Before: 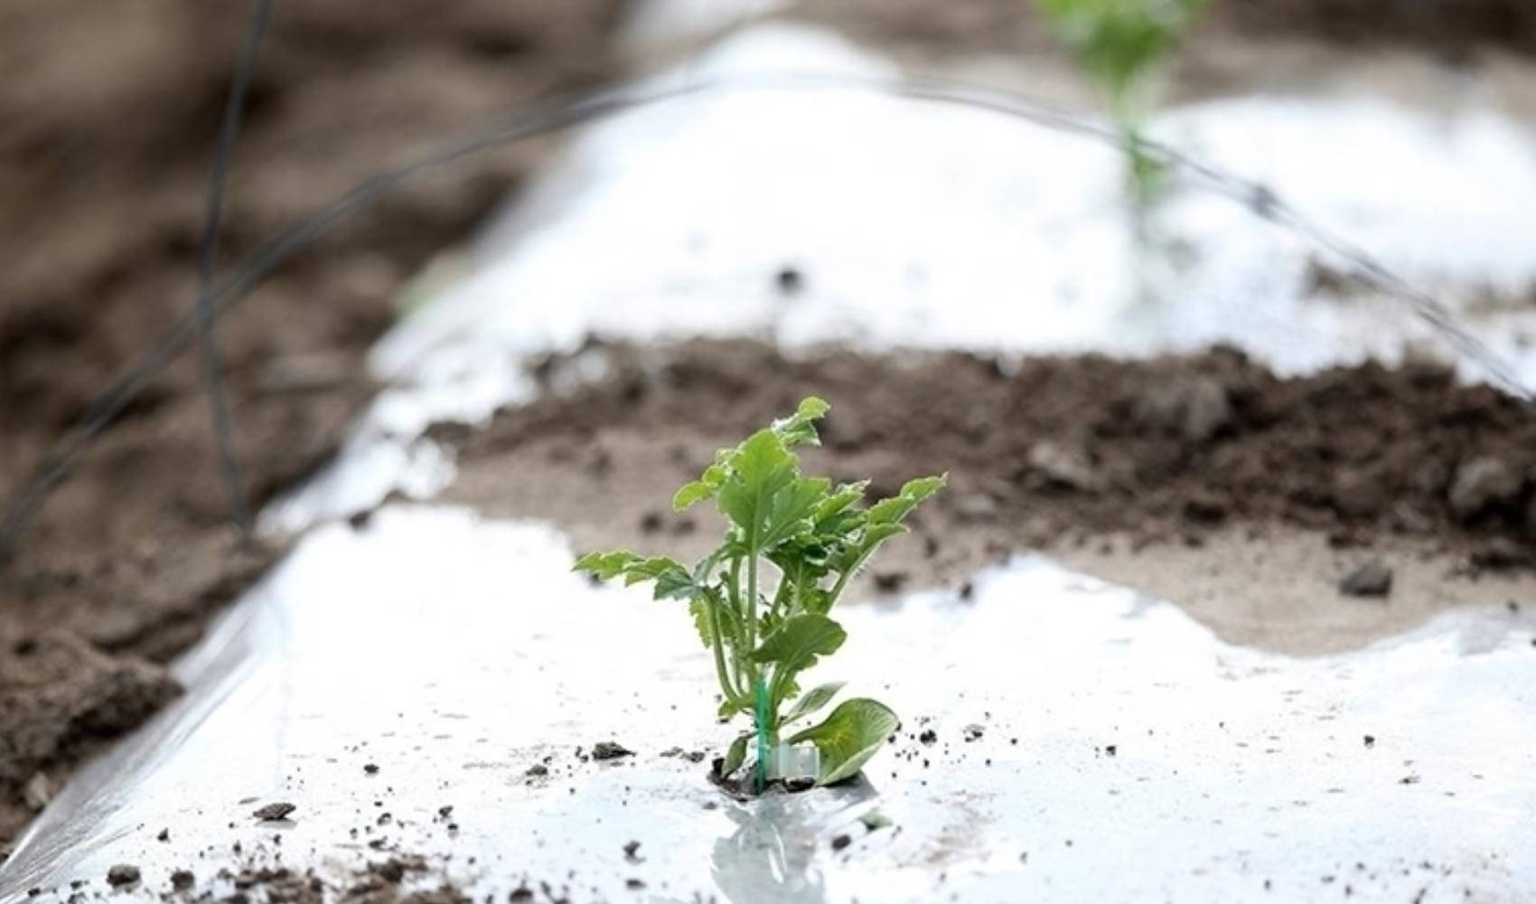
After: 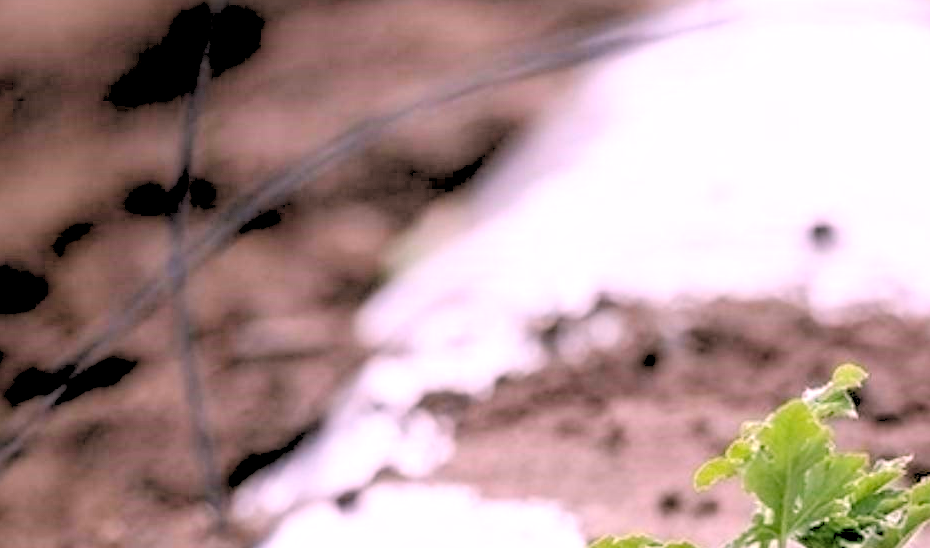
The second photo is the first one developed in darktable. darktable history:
haze removal: compatibility mode true, adaptive false
exposure: black level correction -0.003, exposure 0.04 EV, compensate highlight preservation false
crop and rotate: left 3.047%, top 7.509%, right 42.236%, bottom 37.598%
rgb levels: levels [[0.027, 0.429, 0.996], [0, 0.5, 1], [0, 0.5, 1]]
local contrast: mode bilateral grid, contrast 28, coarseness 16, detail 115%, midtone range 0.2
white balance: red 1.188, blue 1.11
